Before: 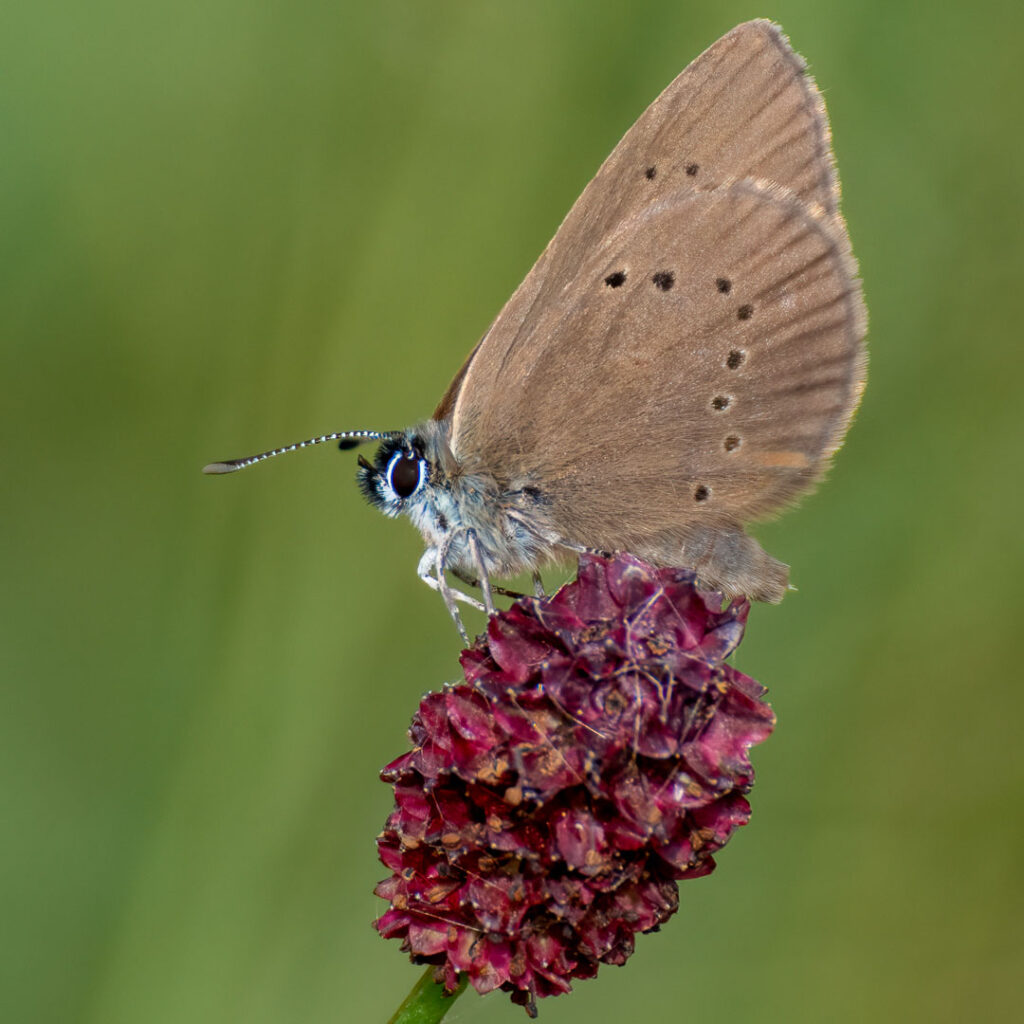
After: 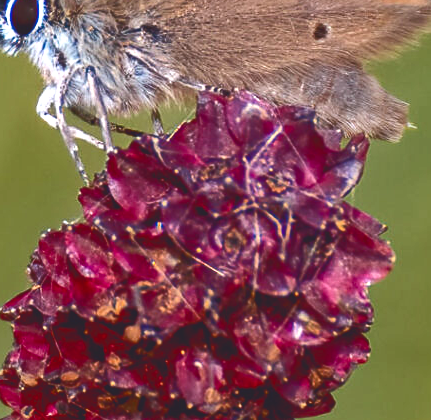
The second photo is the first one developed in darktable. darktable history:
color balance rgb: global vibrance 6.81%, saturation formula JzAzBz (2021)
crop: left 37.221%, top 45.169%, right 20.63%, bottom 13.777%
sharpen: radius 1.864, amount 0.398, threshold 1.271
color balance: mode lift, gamma, gain (sRGB), lift [1, 0.99, 1.01, 0.992], gamma [1, 1.037, 0.974, 0.963]
exposure: exposure 0.7 EV, compensate highlight preservation false
tone curve: curves: ch0 [(0, 0.142) (0.384, 0.314) (0.752, 0.711) (0.991, 0.95)]; ch1 [(0.006, 0.129) (0.346, 0.384) (1, 1)]; ch2 [(0.003, 0.057) (0.261, 0.248) (1, 1)], color space Lab, independent channels
